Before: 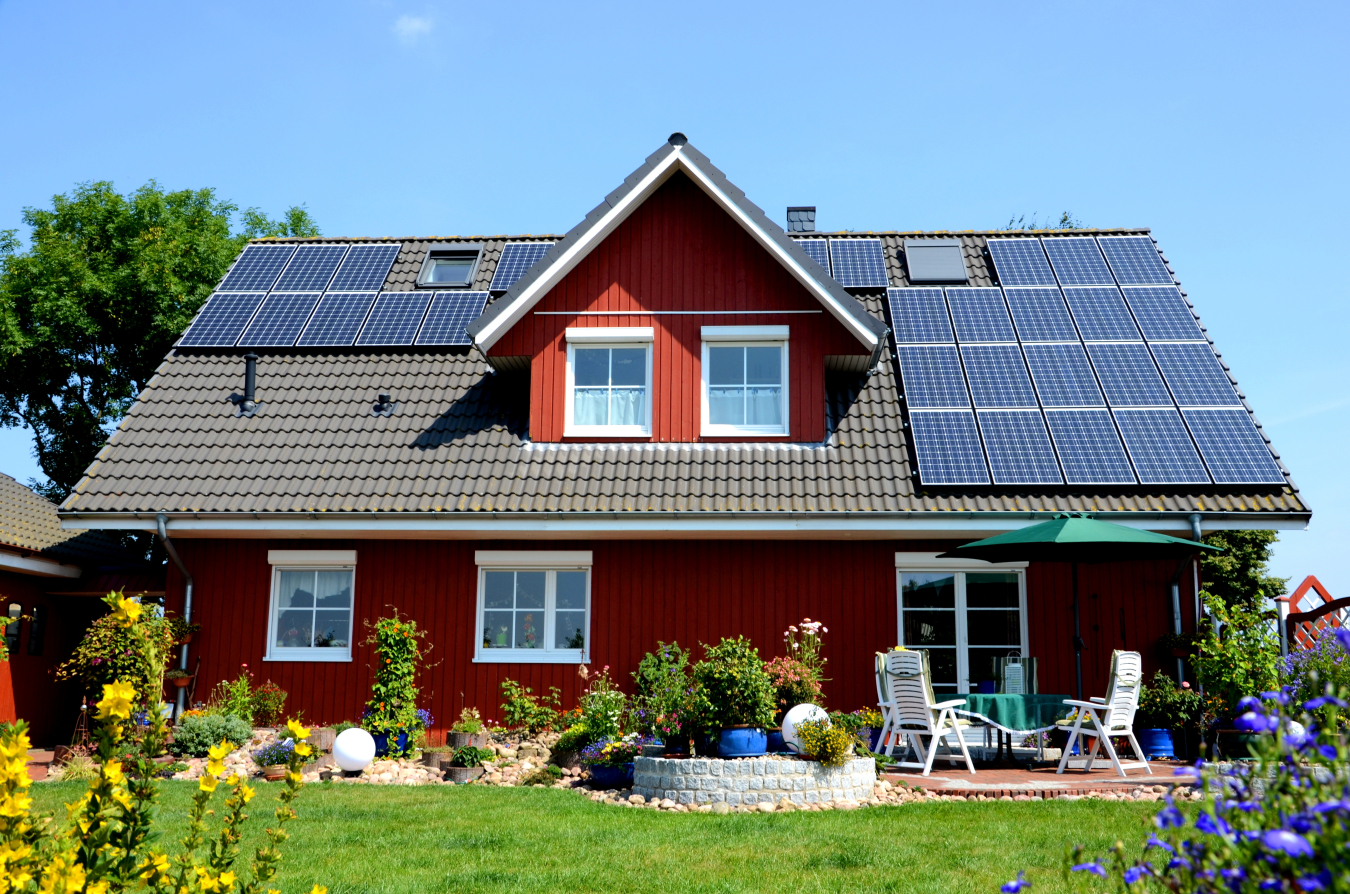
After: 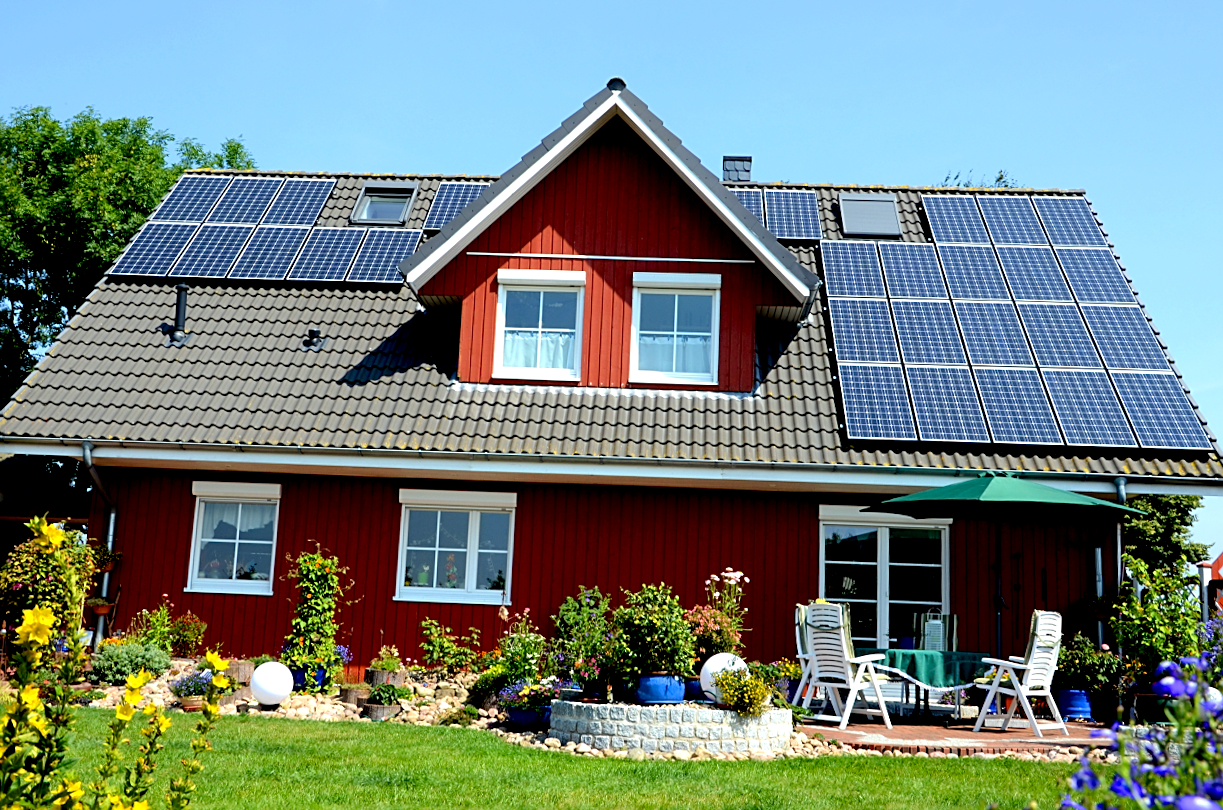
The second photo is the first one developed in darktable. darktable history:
crop and rotate: angle -1.98°, left 3.096%, top 3.971%, right 1.63%, bottom 0.73%
sharpen: on, module defaults
color correction: highlights a* -2.55, highlights b* 2.28
exposure: black level correction 0.007, exposure 0.159 EV, compensate highlight preservation false
